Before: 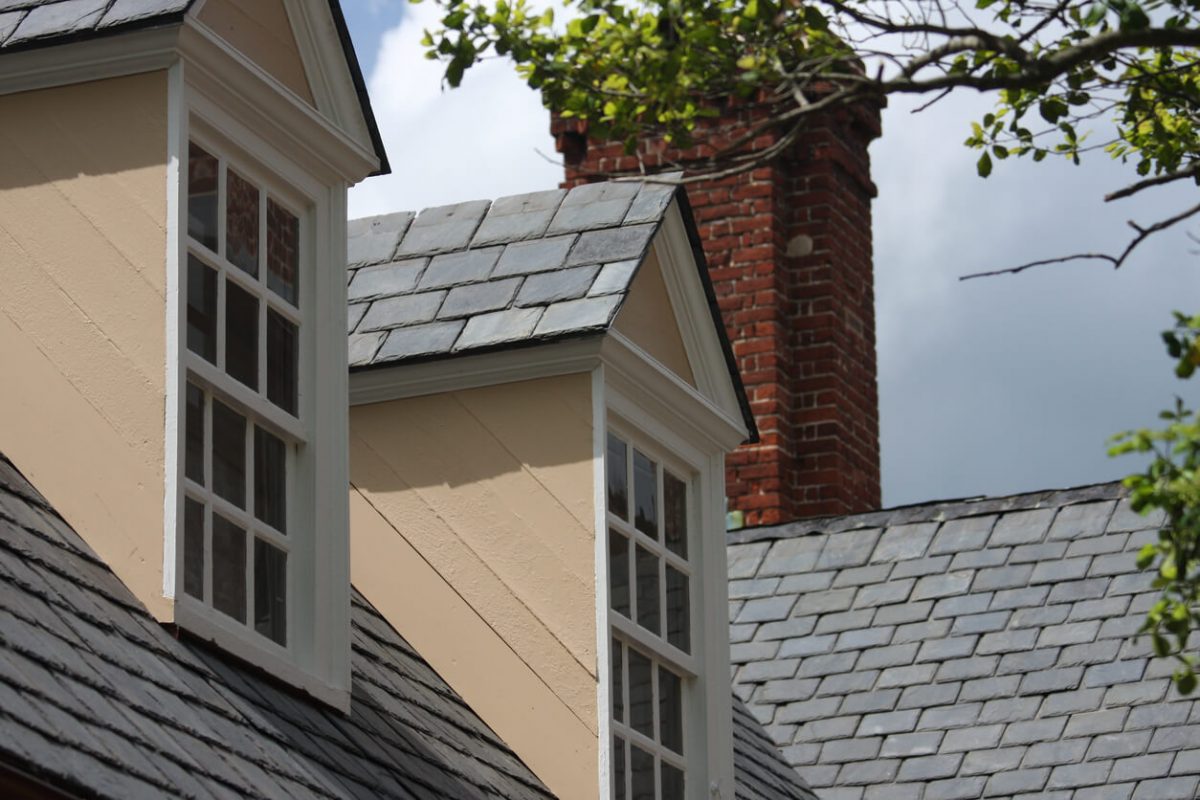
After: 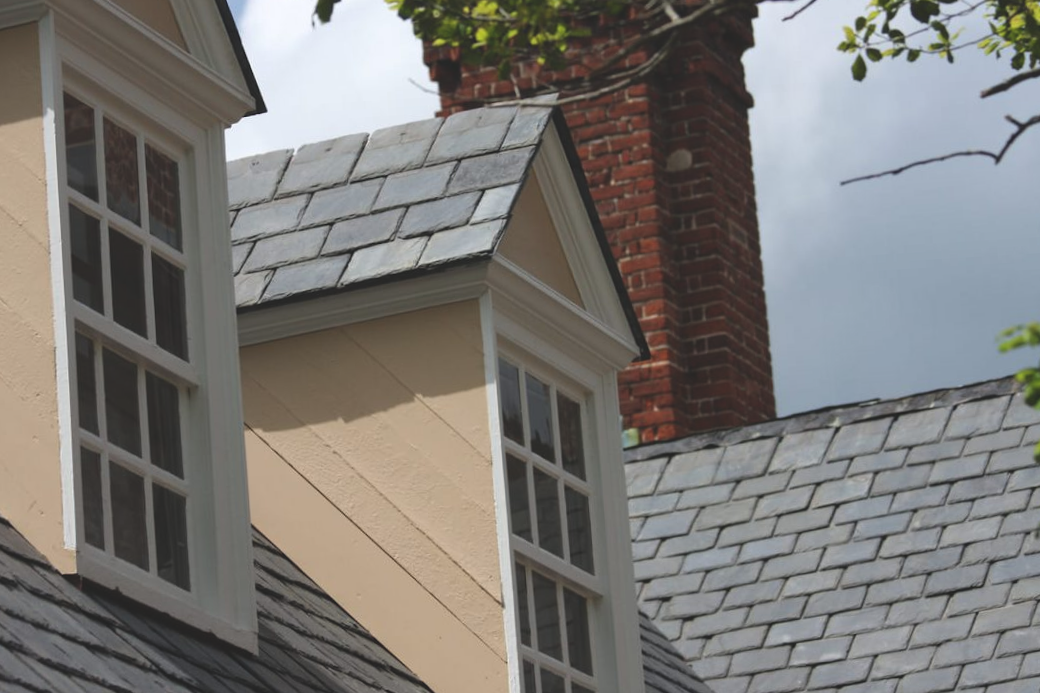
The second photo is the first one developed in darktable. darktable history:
crop and rotate: angle 3.41°, left 5.685%, top 5.705%
exposure: black level correction -0.016, compensate highlight preservation false
